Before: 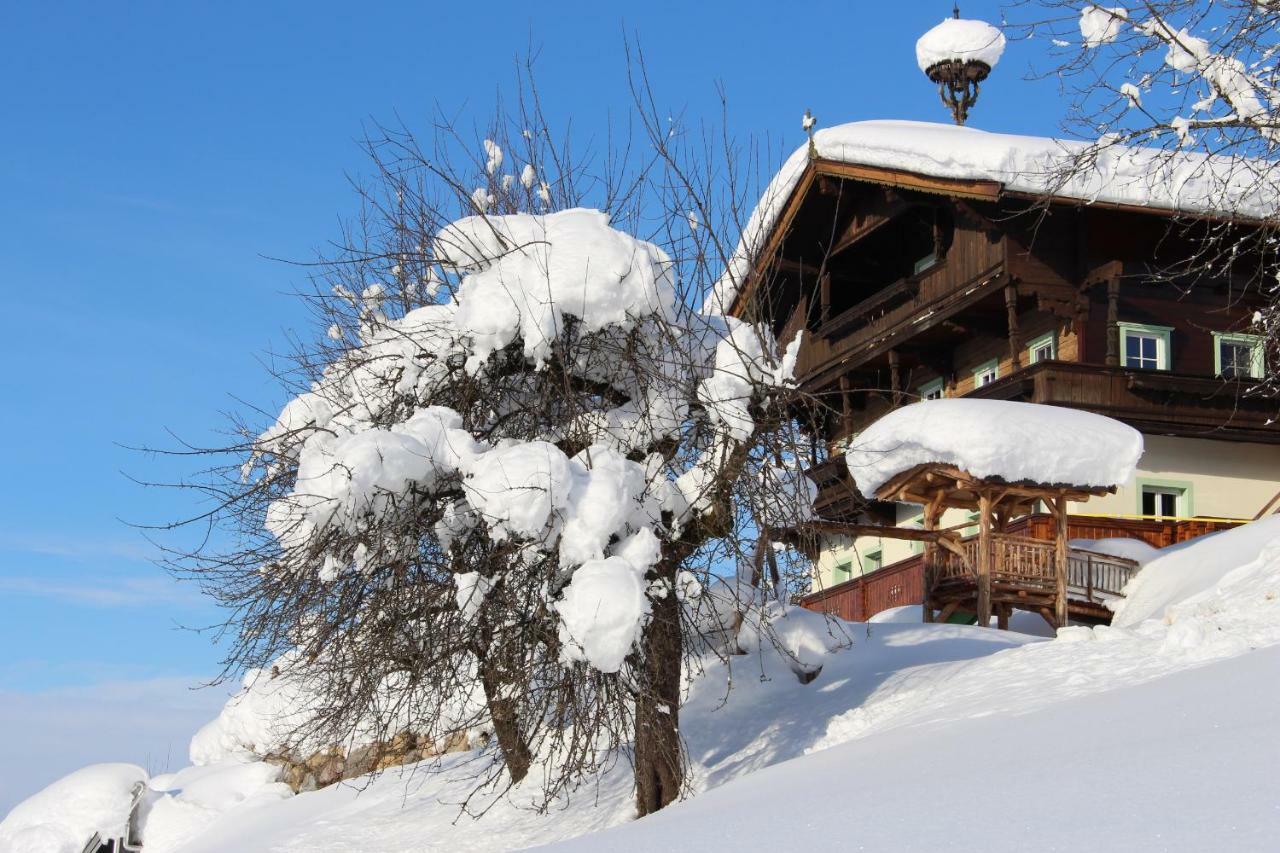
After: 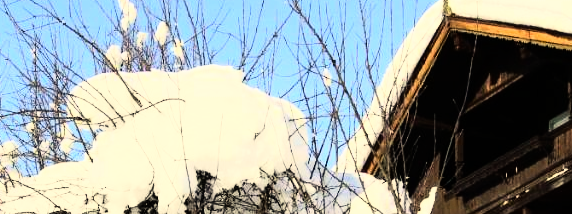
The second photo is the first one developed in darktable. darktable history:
color correction: highlights a* 1.39, highlights b* 17.83
crop: left 28.64%, top 16.832%, right 26.637%, bottom 58.055%
rgb curve: curves: ch0 [(0, 0) (0.21, 0.15) (0.24, 0.21) (0.5, 0.75) (0.75, 0.96) (0.89, 0.99) (1, 1)]; ch1 [(0, 0.02) (0.21, 0.13) (0.25, 0.2) (0.5, 0.67) (0.75, 0.9) (0.89, 0.97) (1, 1)]; ch2 [(0, 0.02) (0.21, 0.13) (0.25, 0.2) (0.5, 0.67) (0.75, 0.9) (0.89, 0.97) (1, 1)], compensate middle gray true
